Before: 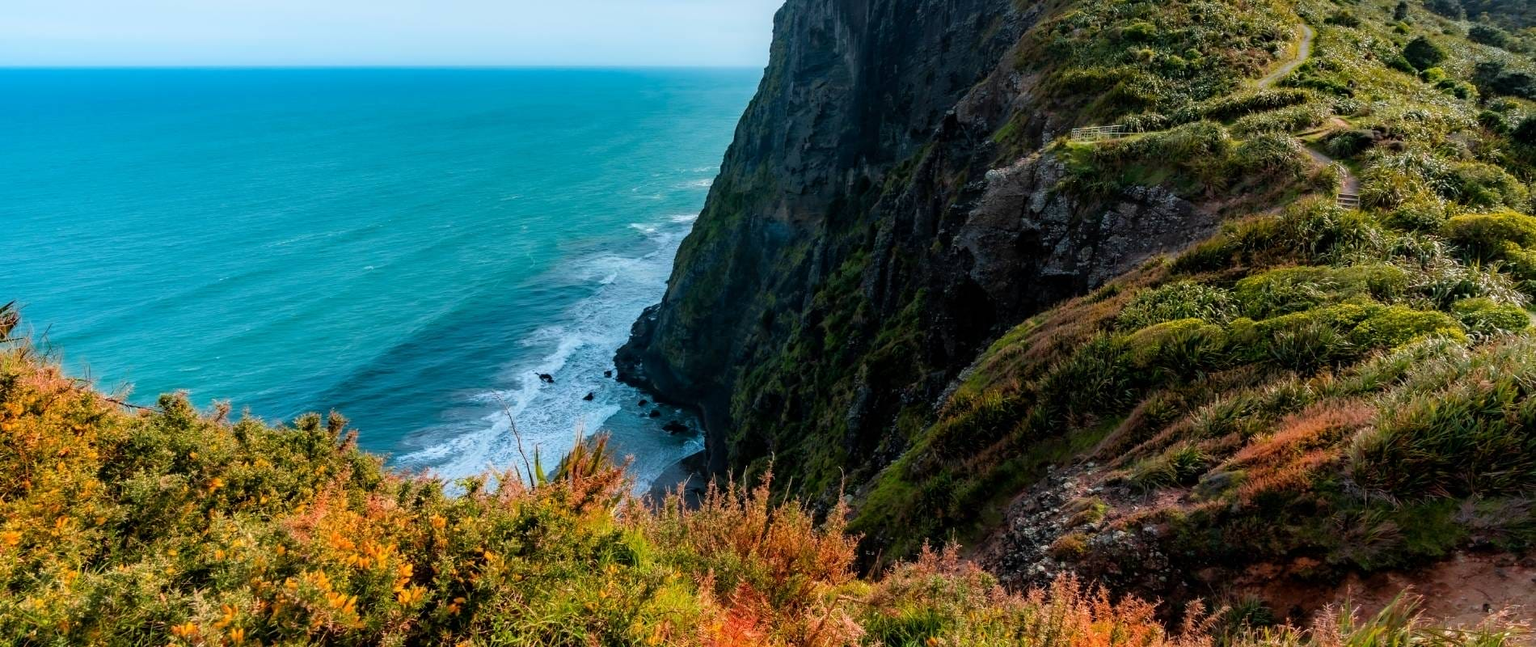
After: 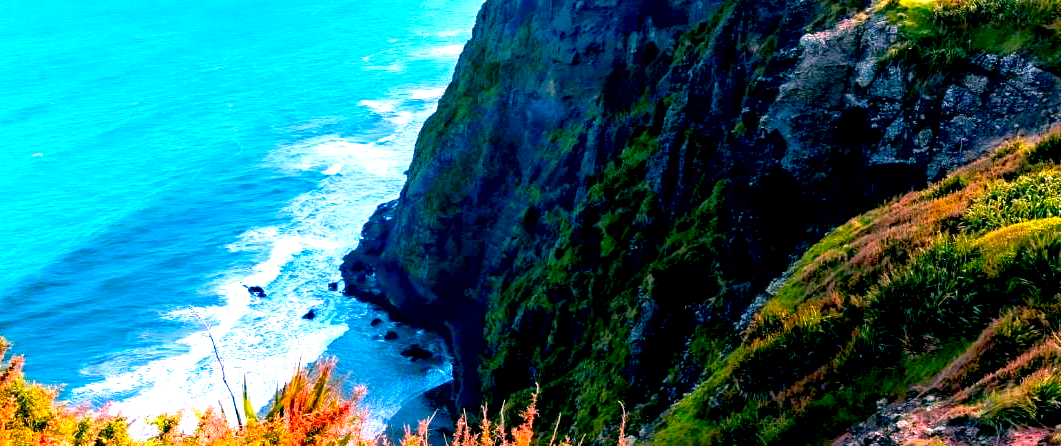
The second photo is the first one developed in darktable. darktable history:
exposure: black level correction 0.009, exposure 1.425 EV, compensate highlight preservation false
crop and rotate: left 22.13%, top 22.054%, right 22.026%, bottom 22.102%
color correction: highlights a* 17.03, highlights b* 0.205, shadows a* -15.38, shadows b* -14.56, saturation 1.5
